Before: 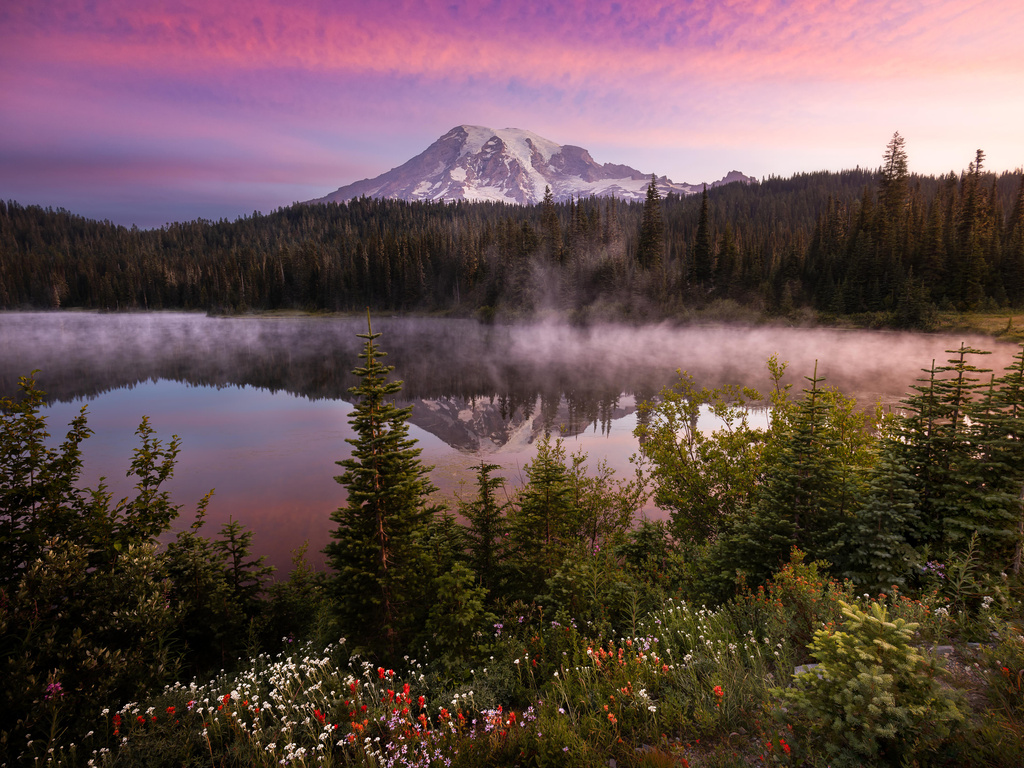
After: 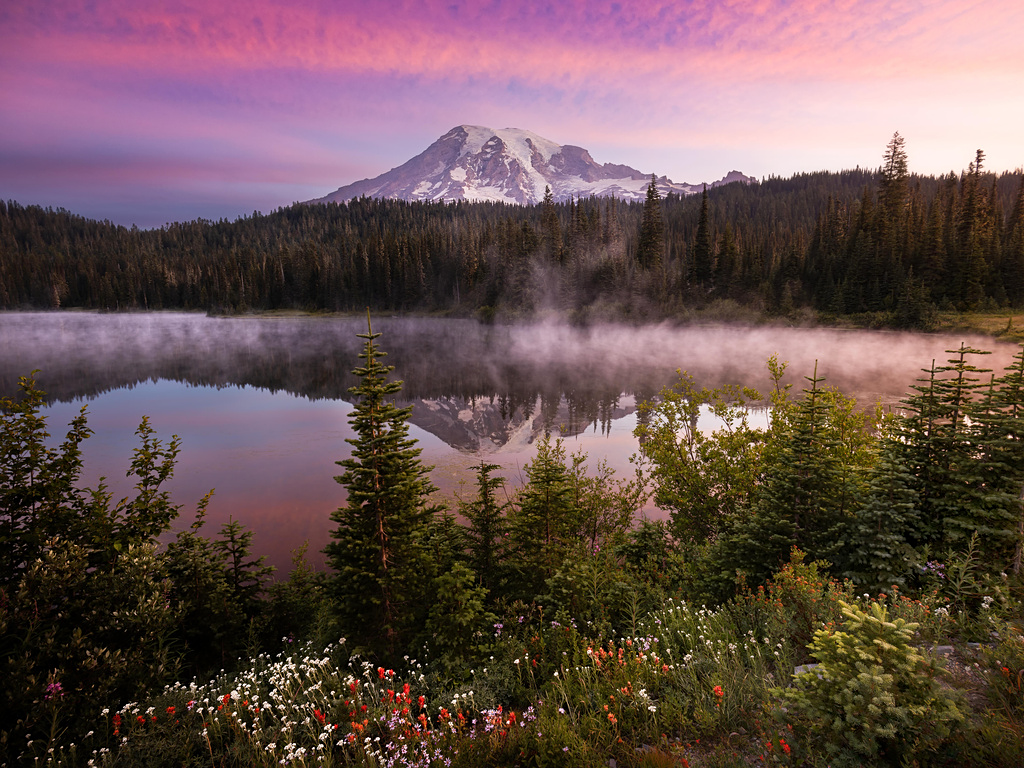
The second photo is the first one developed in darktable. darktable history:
base curve: curves: ch0 [(0, 0) (0.472, 0.508) (1, 1)], preserve colors none
sharpen: amount 0.201
